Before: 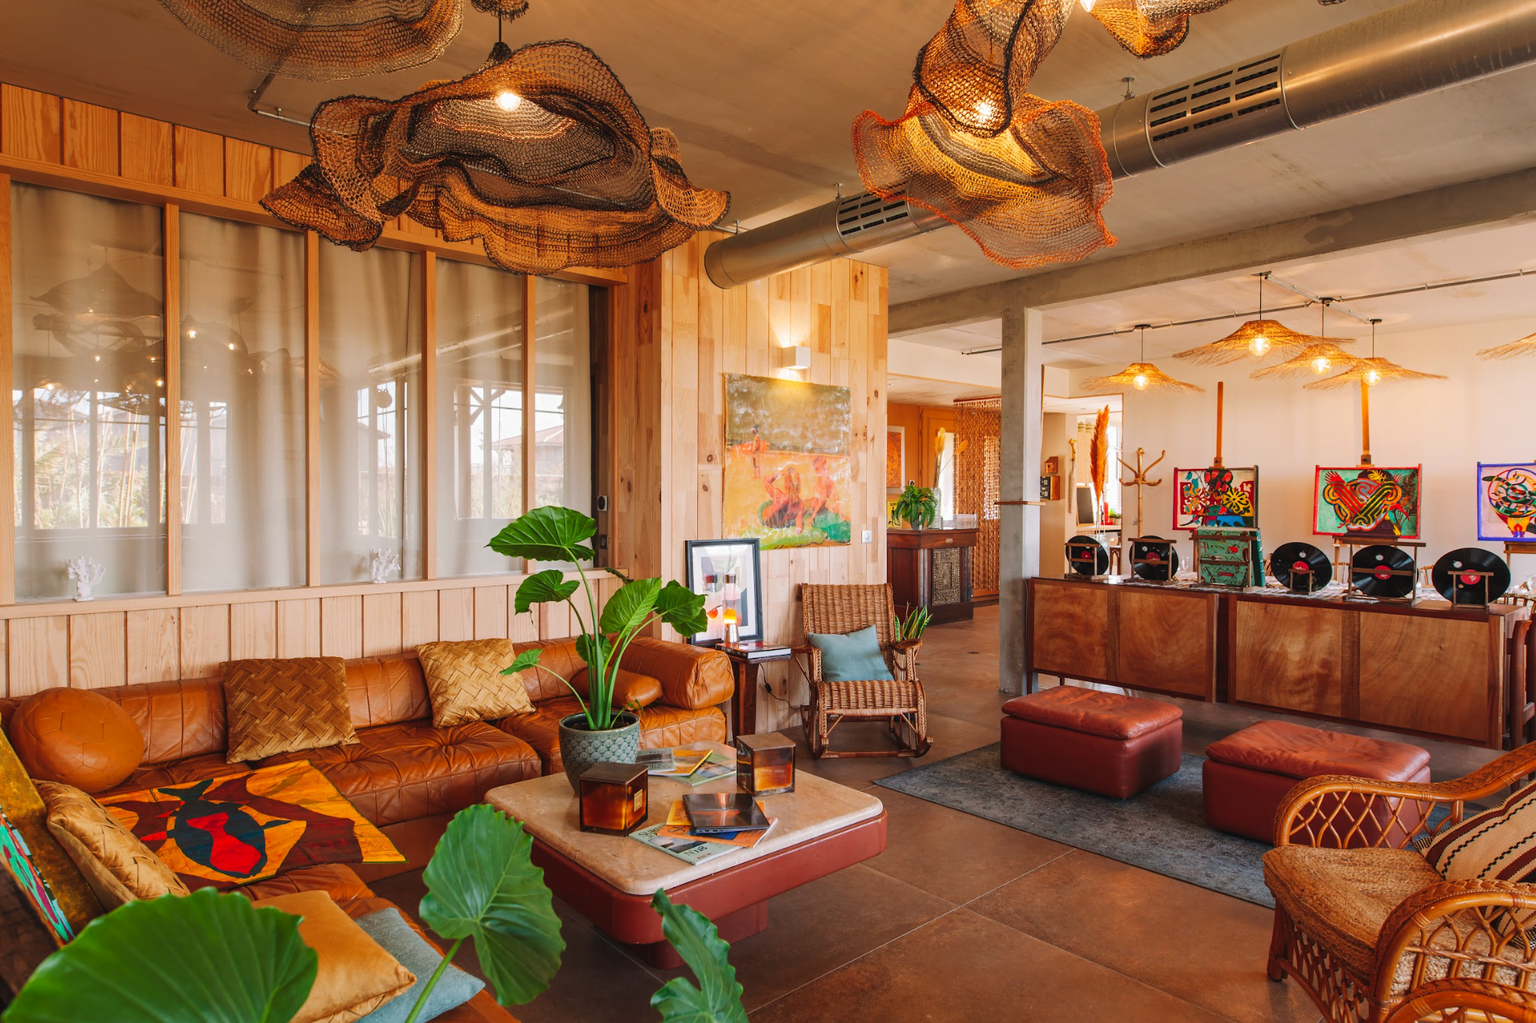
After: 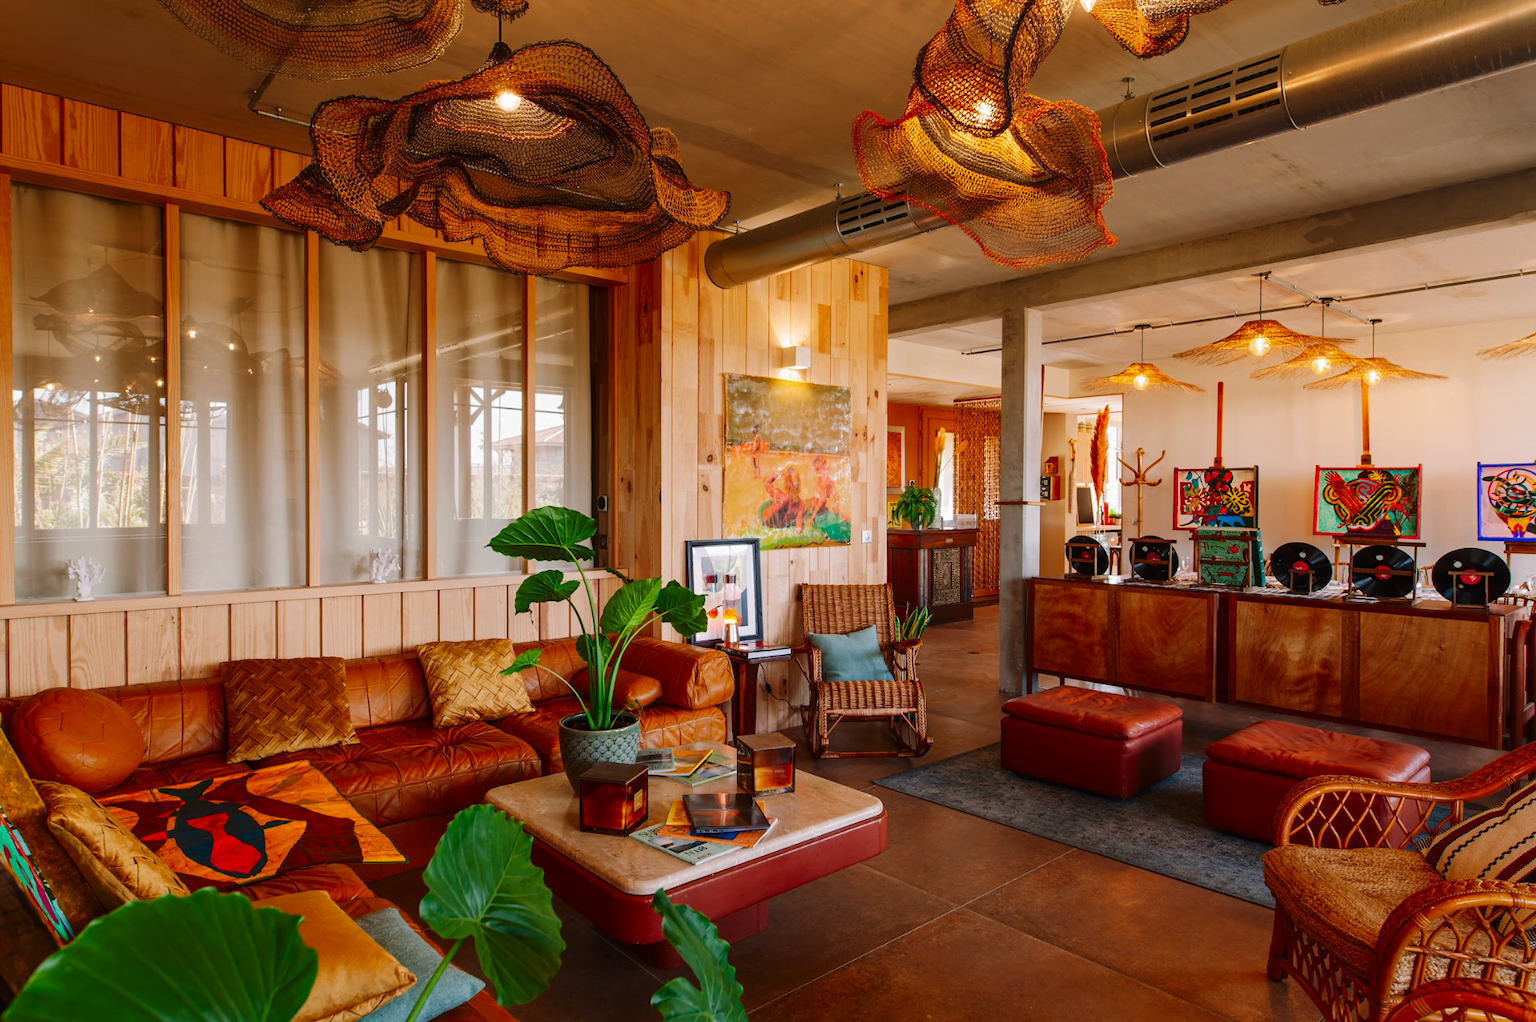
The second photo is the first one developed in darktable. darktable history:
contrast brightness saturation: contrast 0.067, brightness -0.141, saturation 0.116
